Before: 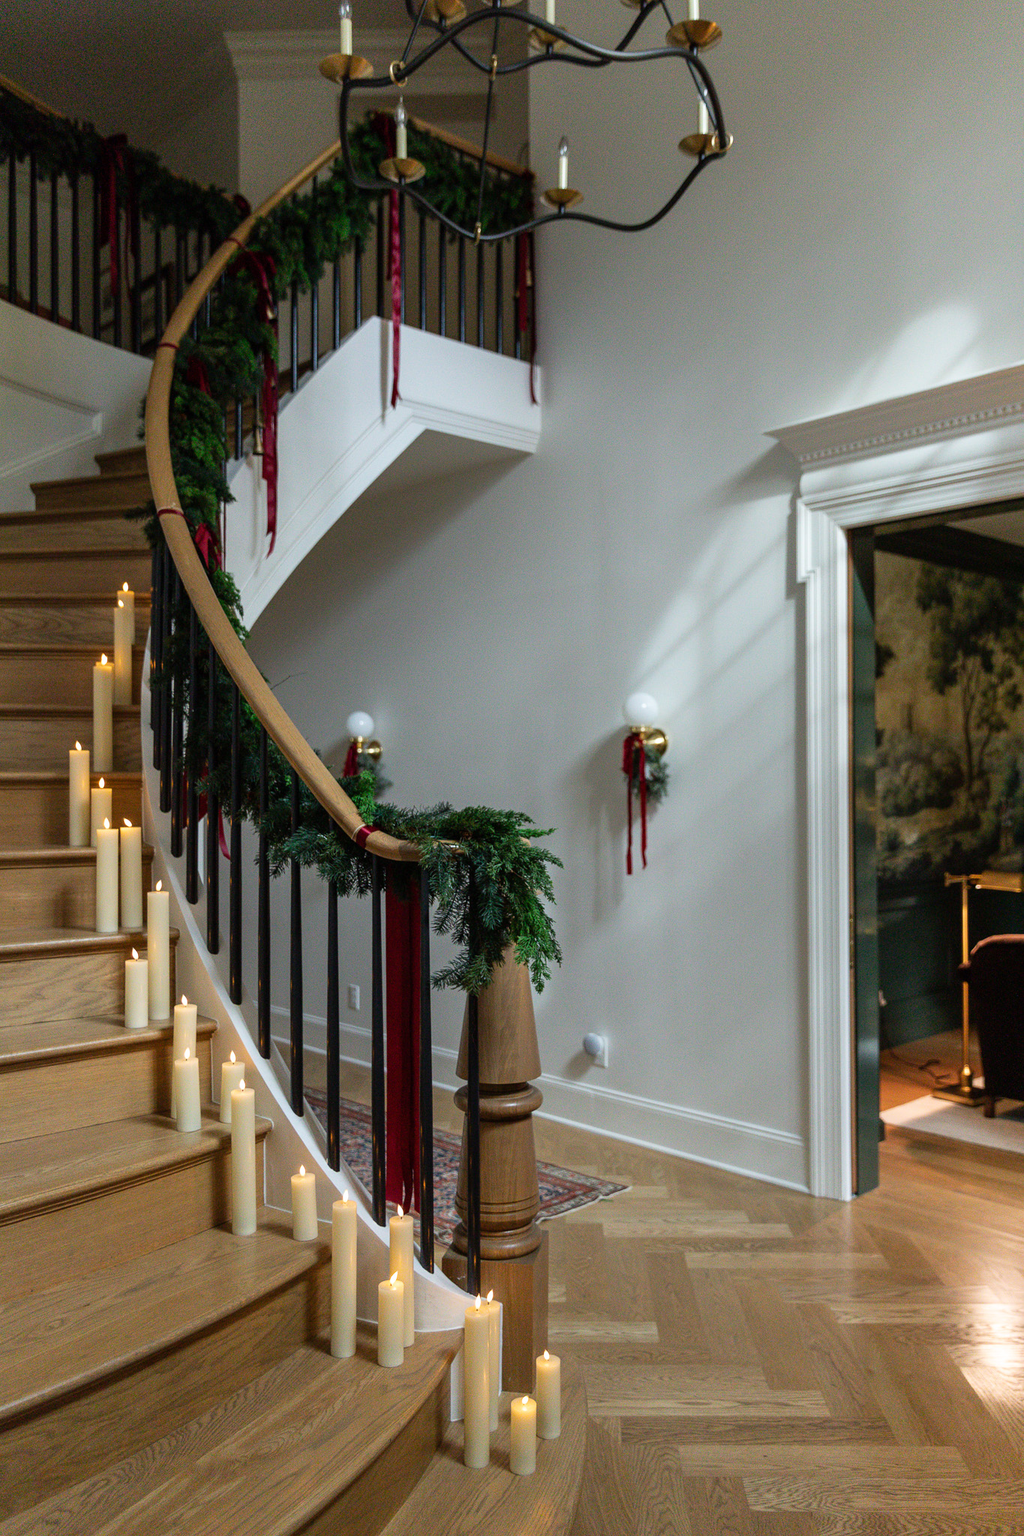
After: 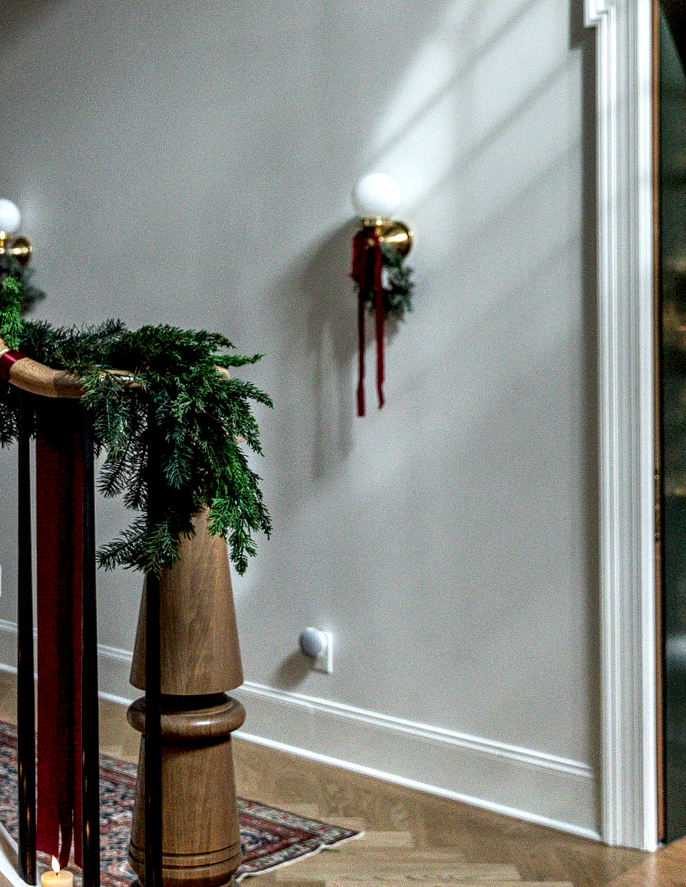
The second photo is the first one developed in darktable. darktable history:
white balance: emerald 1
contrast equalizer: octaves 7, y [[0.6 ×6], [0.55 ×6], [0 ×6], [0 ×6], [0 ×6]], mix 0.3
local contrast: highlights 65%, shadows 54%, detail 169%, midtone range 0.514
crop: left 35.03%, top 36.625%, right 14.663%, bottom 20.057%
